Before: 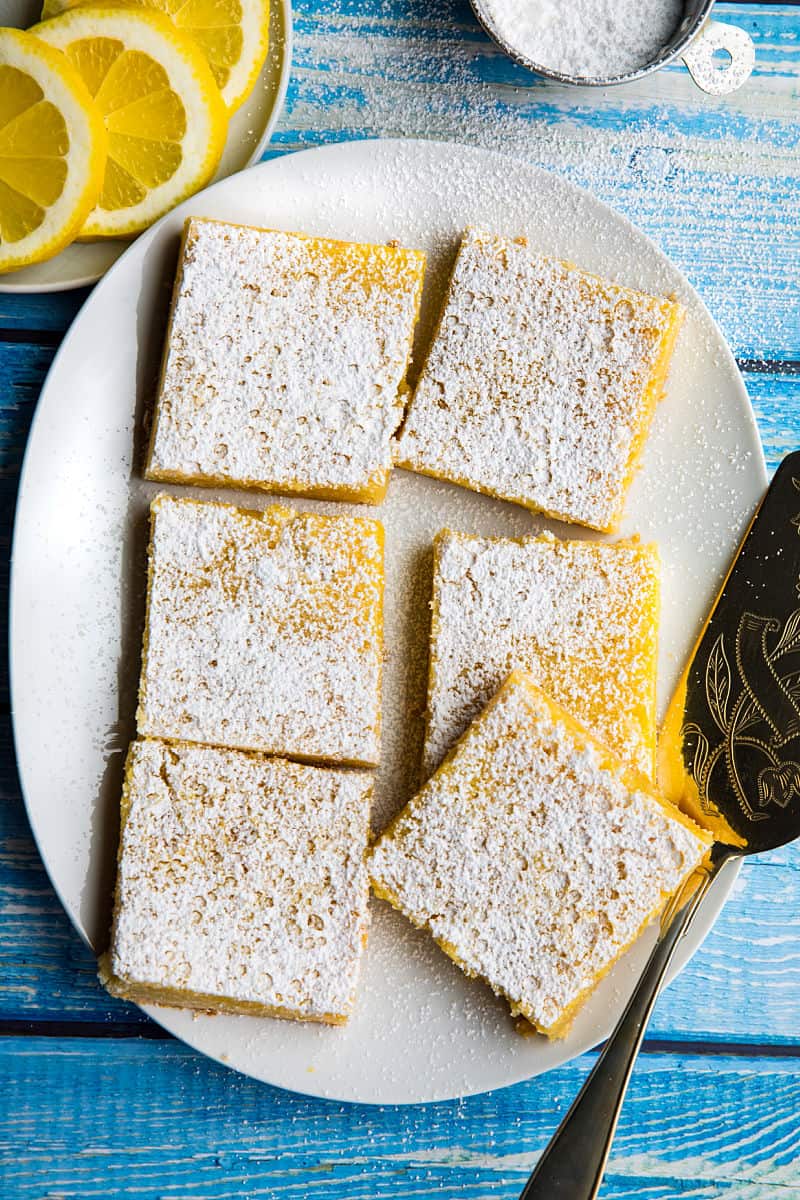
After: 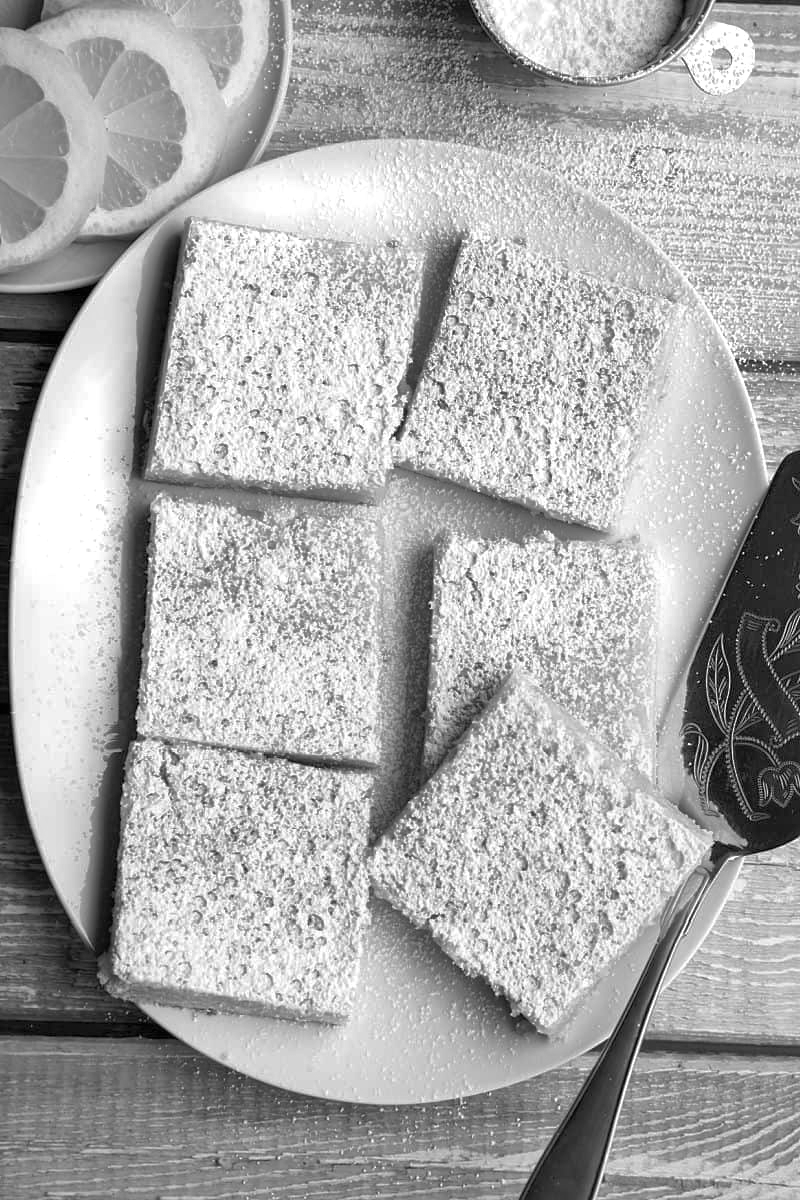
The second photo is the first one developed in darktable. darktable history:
exposure: exposure 0.161 EV, compensate highlight preservation false
shadows and highlights: on, module defaults
monochrome: on, module defaults
